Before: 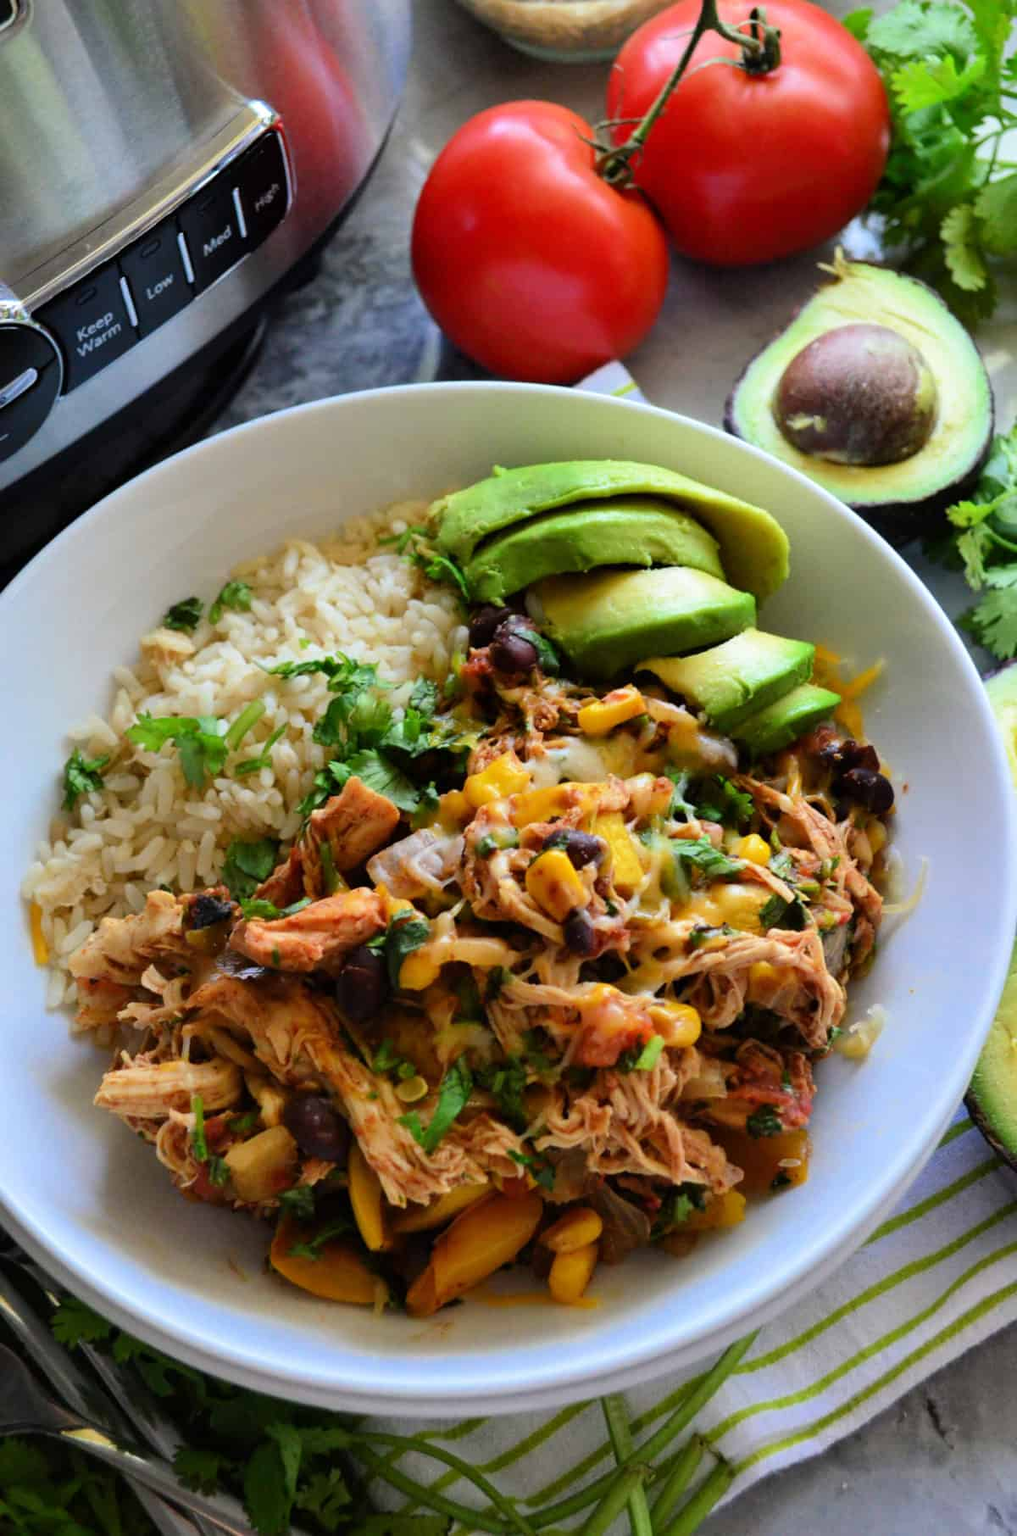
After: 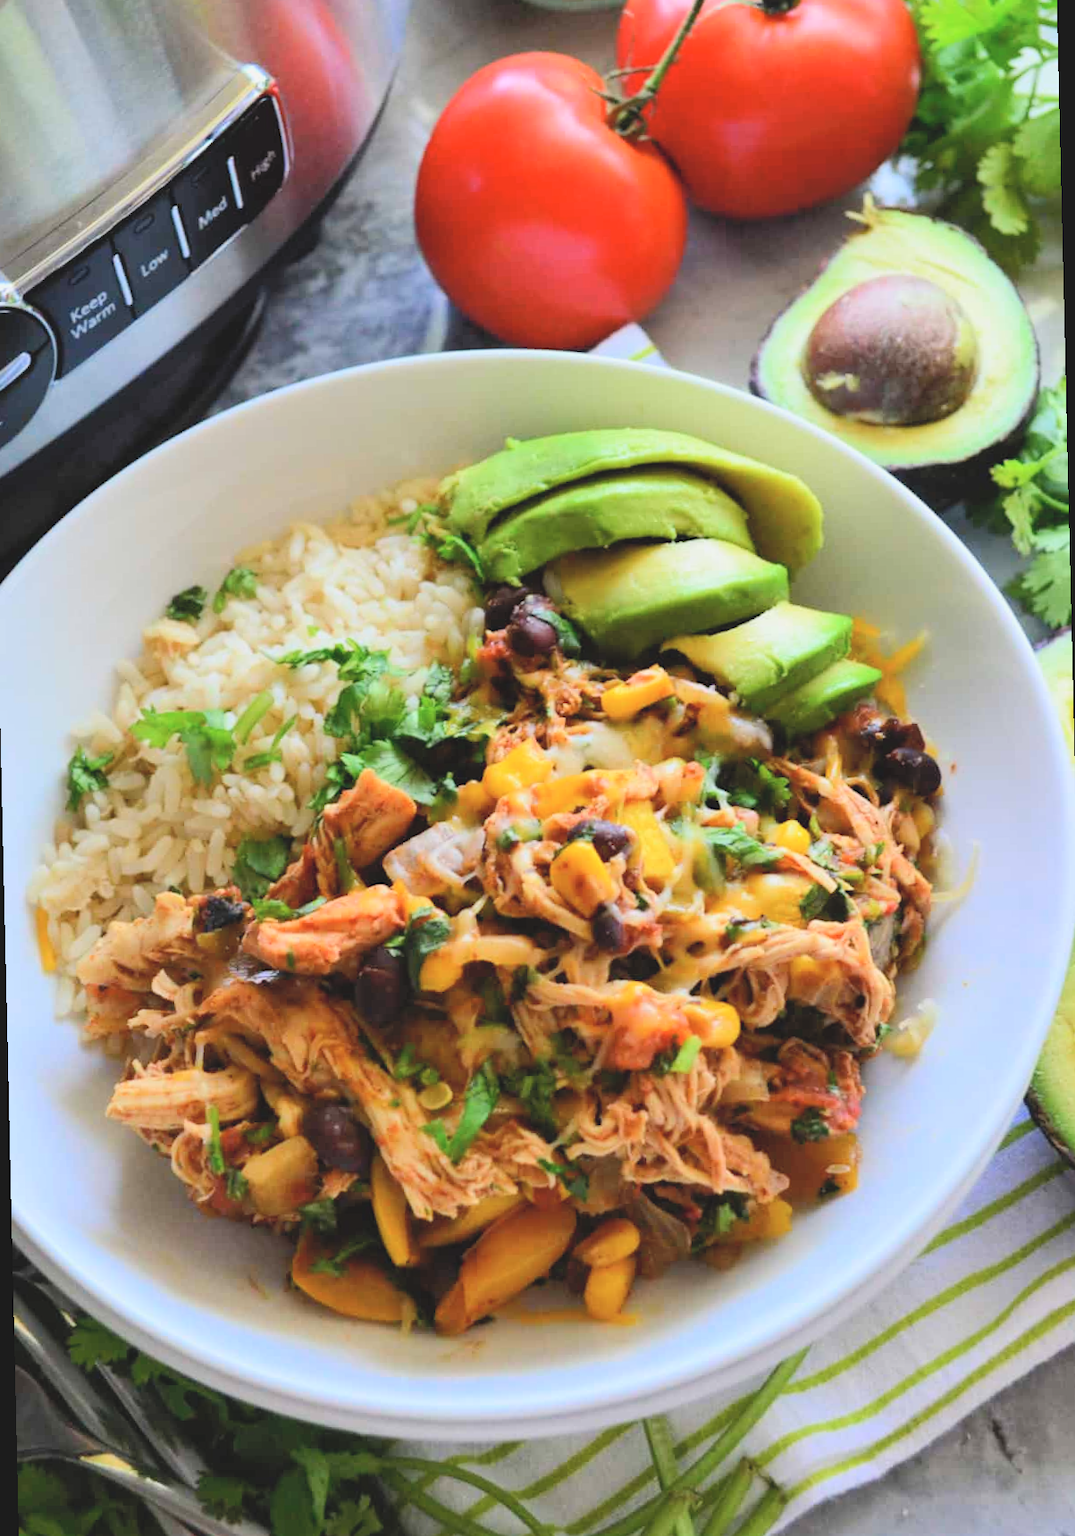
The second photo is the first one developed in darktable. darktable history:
rotate and perspective: rotation -1.32°, lens shift (horizontal) -0.031, crop left 0.015, crop right 0.985, crop top 0.047, crop bottom 0.982
tone curve: curves: ch0 [(0, 0) (0.004, 0.001) (0.133, 0.16) (0.325, 0.399) (0.475, 0.588) (0.832, 0.903) (1, 1)], color space Lab, linked channels, preserve colors none
contrast brightness saturation: contrast -0.15, brightness 0.05, saturation -0.12
